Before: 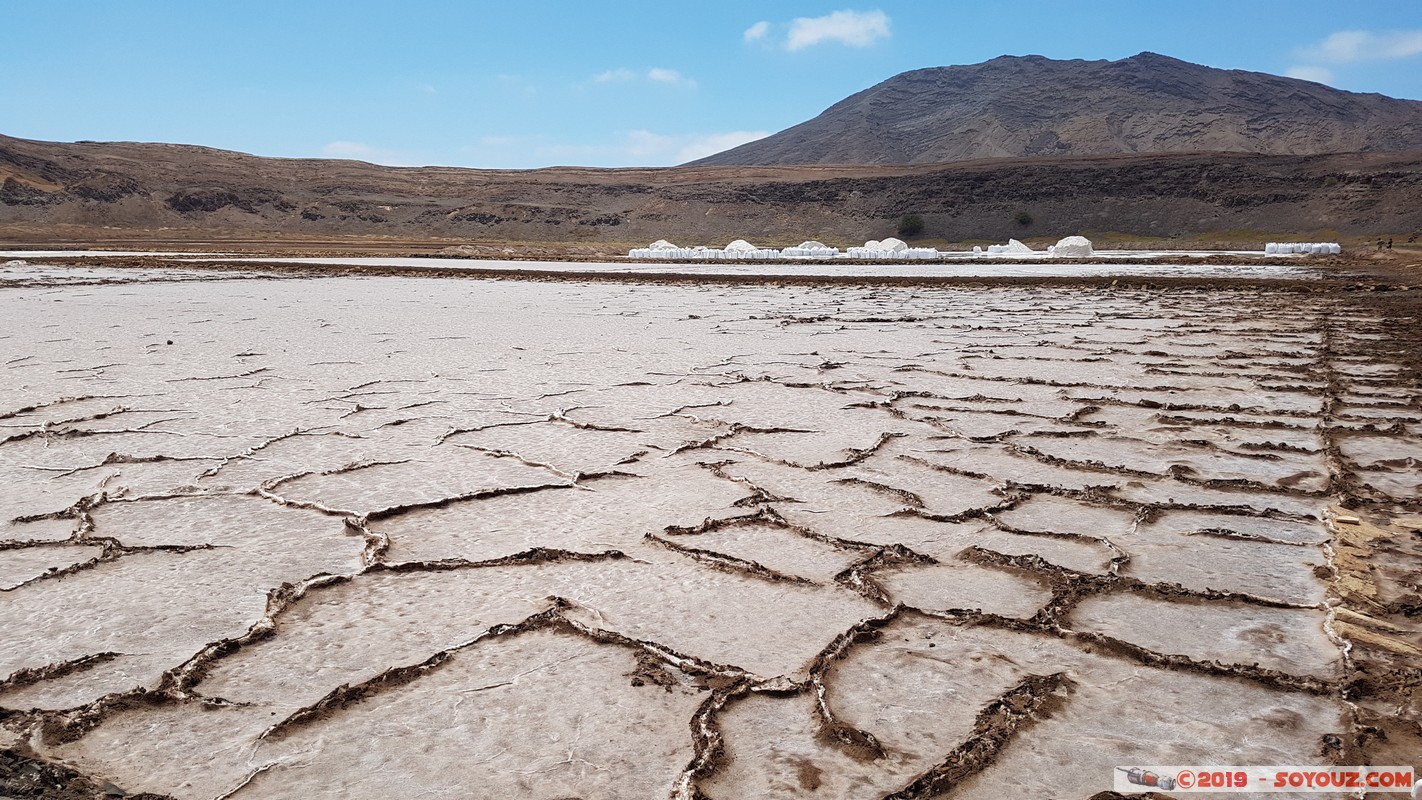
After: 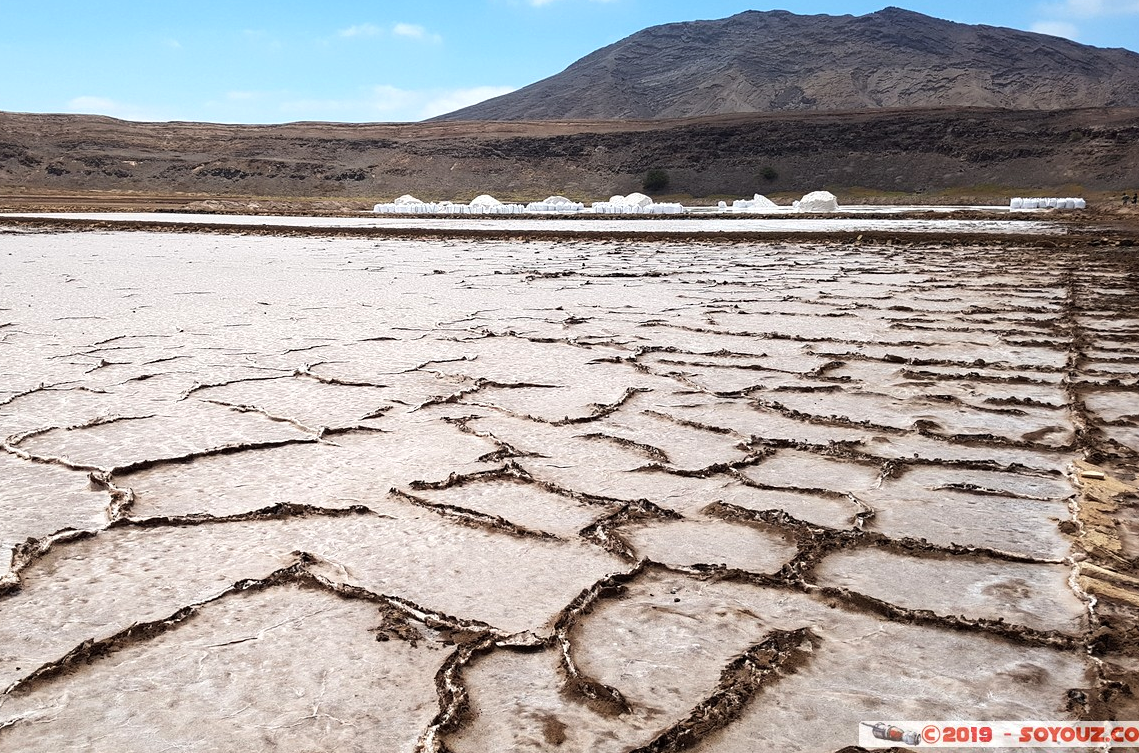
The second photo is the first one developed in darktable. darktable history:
crop and rotate: left 18.001%, top 5.817%, right 1.838%
shadows and highlights: shadows 31.15, highlights -0.044, highlights color adjustment 38.92%, soften with gaussian
sharpen: radius 2.866, amount 0.861, threshold 47.404
tone equalizer: -8 EV -0.412 EV, -7 EV -0.417 EV, -6 EV -0.359 EV, -5 EV -0.259 EV, -3 EV 0.192 EV, -2 EV 0.335 EV, -1 EV 0.387 EV, +0 EV 0.418 EV, edges refinement/feathering 500, mask exposure compensation -1.57 EV, preserve details no
